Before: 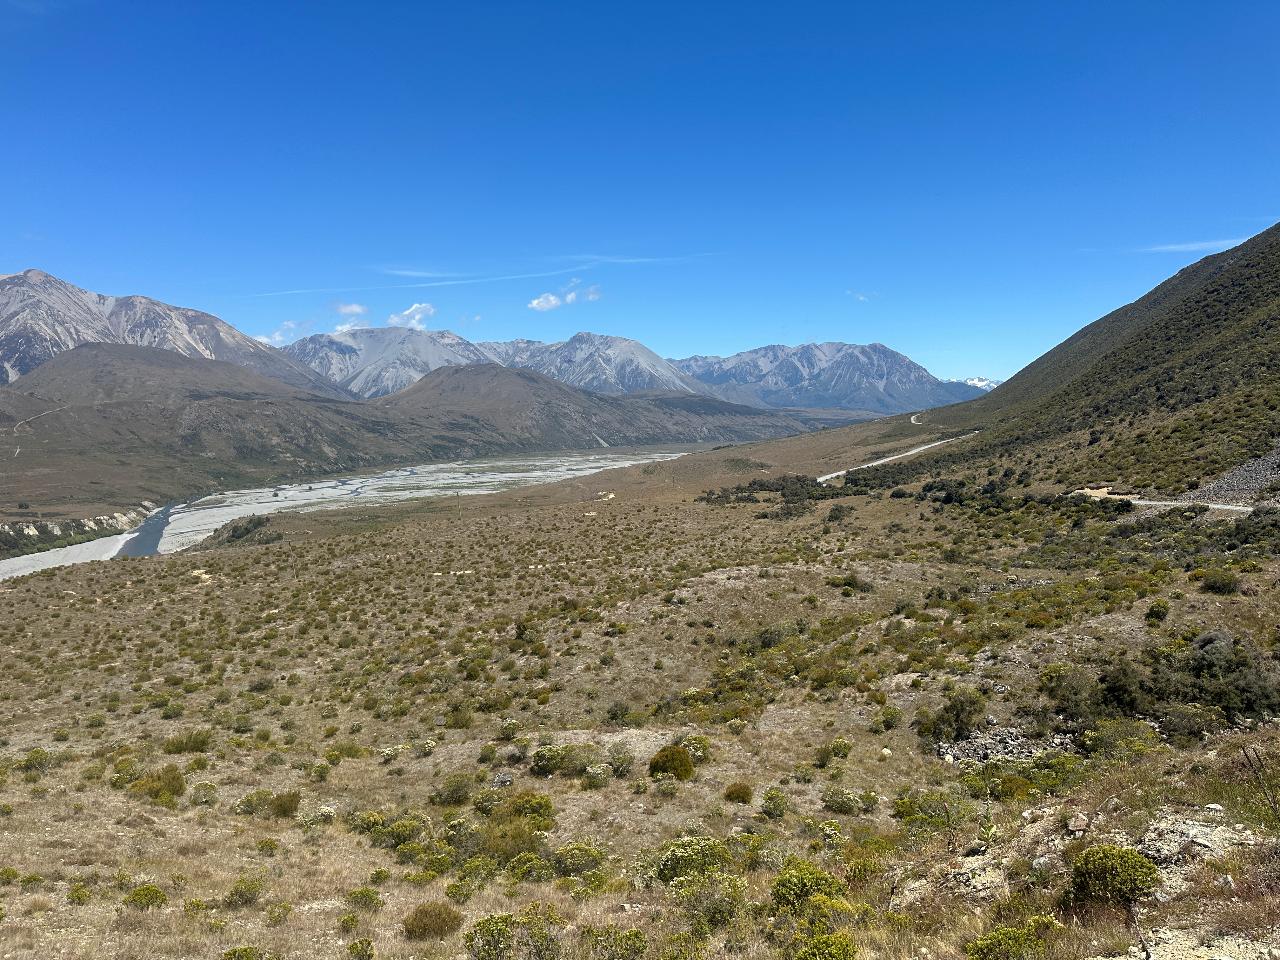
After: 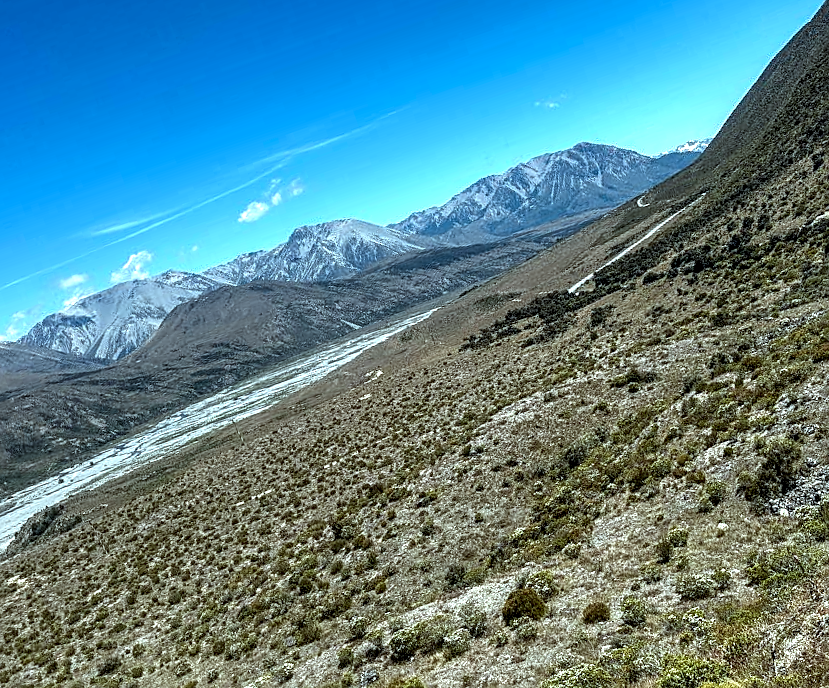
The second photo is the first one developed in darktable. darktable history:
crop and rotate: angle 18.93°, left 6.848%, right 3.807%, bottom 1.082%
shadows and highlights: soften with gaussian
sharpen: on, module defaults
color correction: highlights a* -10.06, highlights b* -10.56
local contrast: highlights 20%, detail 195%
